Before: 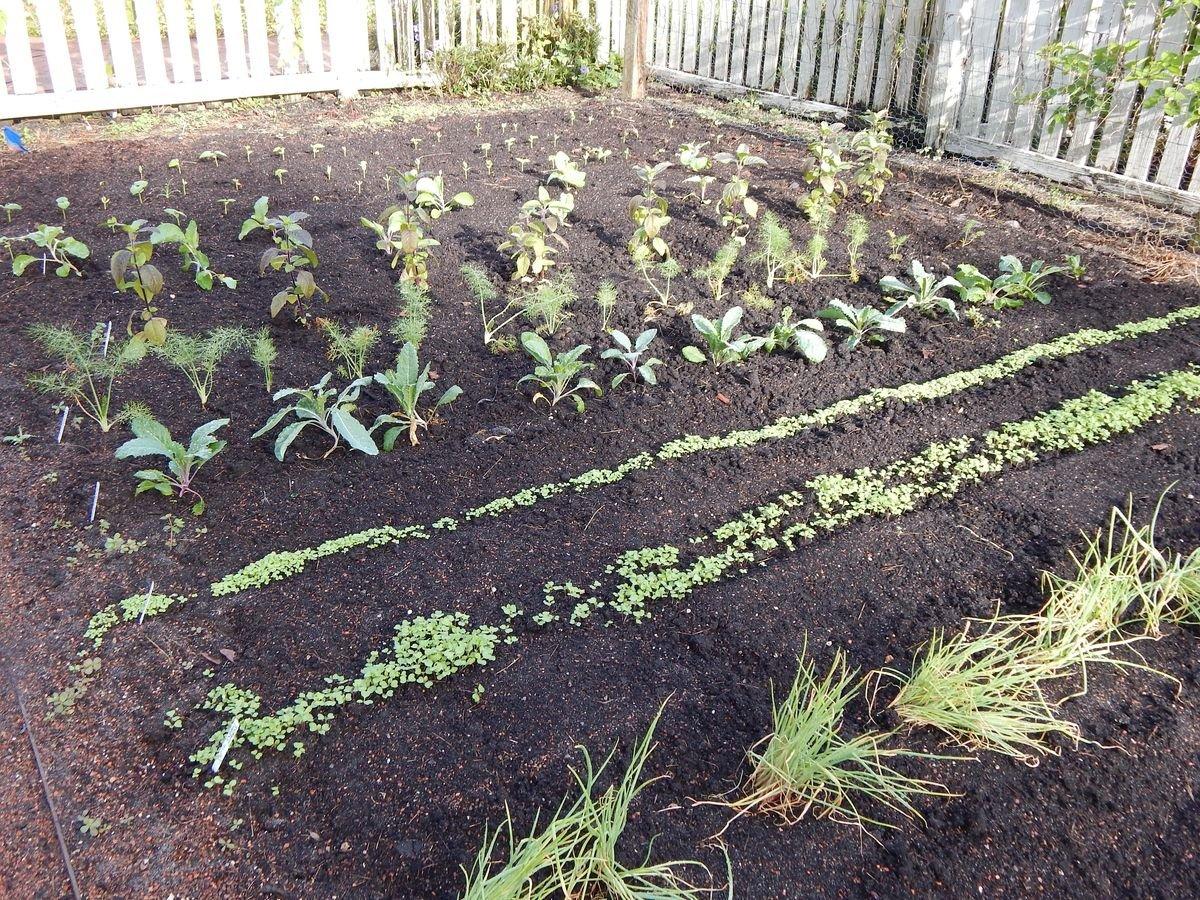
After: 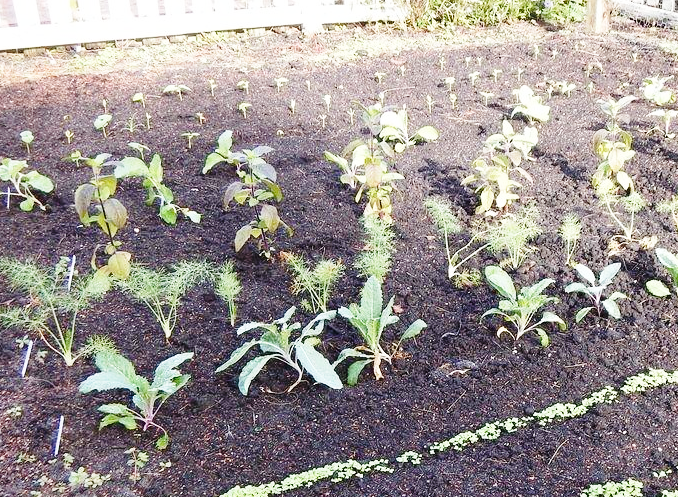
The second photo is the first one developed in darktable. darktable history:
base curve: curves: ch0 [(0, 0) (0.028, 0.03) (0.121, 0.232) (0.46, 0.748) (0.859, 0.968) (1, 1)], preserve colors none
crop and rotate: left 3.072%, top 7.414%, right 40.381%, bottom 37.316%
